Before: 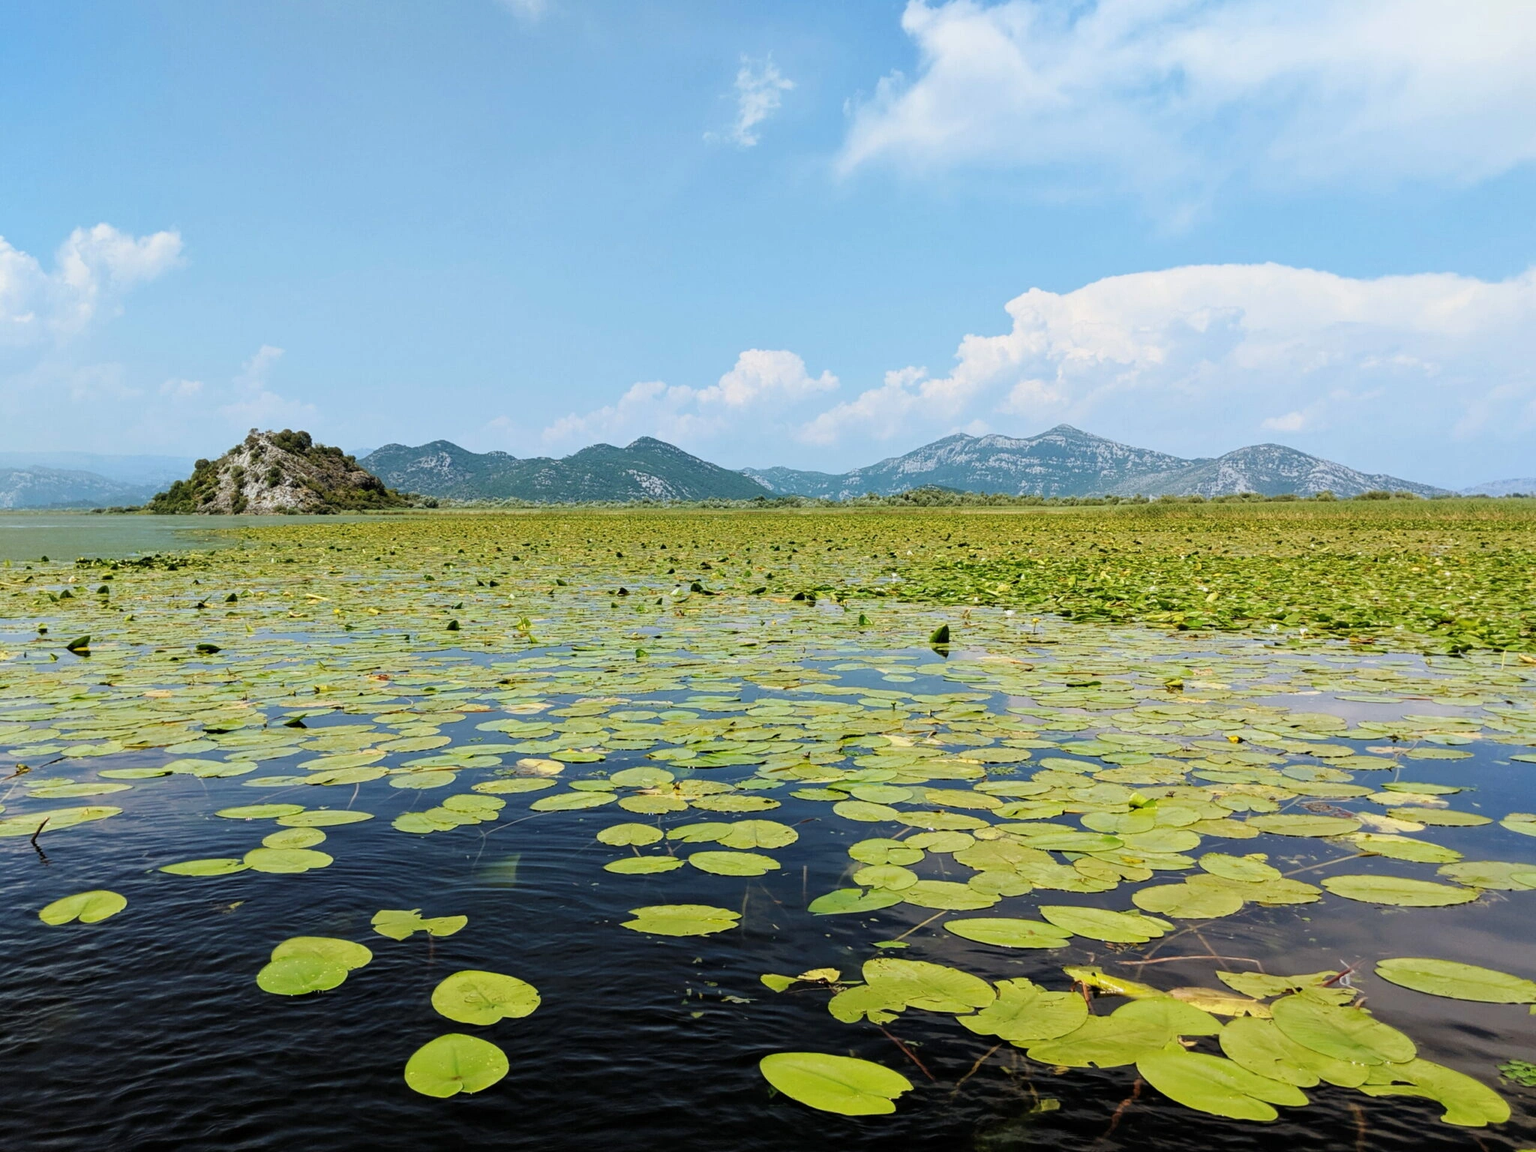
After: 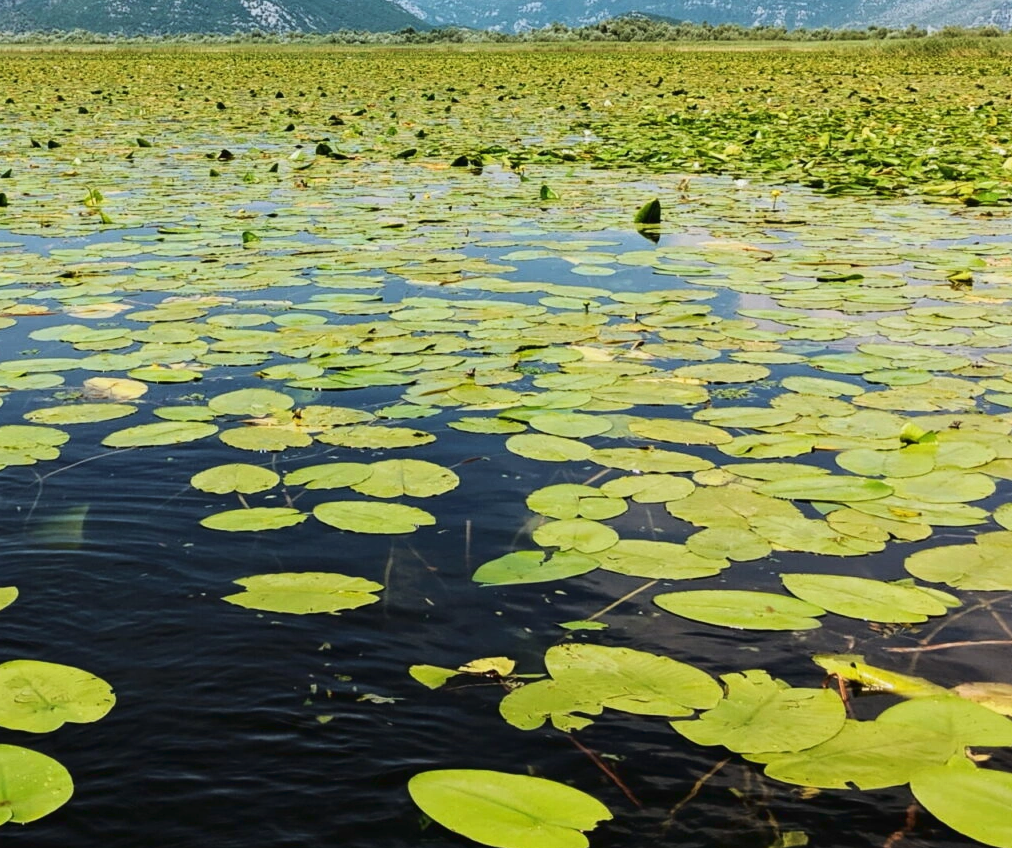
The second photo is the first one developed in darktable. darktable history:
crop: left 29.583%, top 41.317%, right 20.988%, bottom 3.474%
tone curve: curves: ch0 [(0, 0.023) (0.217, 0.19) (0.754, 0.801) (1, 0.977)]; ch1 [(0, 0) (0.392, 0.398) (0.5, 0.5) (0.521, 0.528) (0.56, 0.577) (1, 1)]; ch2 [(0, 0) (0.5, 0.5) (0.579, 0.561) (0.65, 0.657) (1, 1)], color space Lab, linked channels, preserve colors none
